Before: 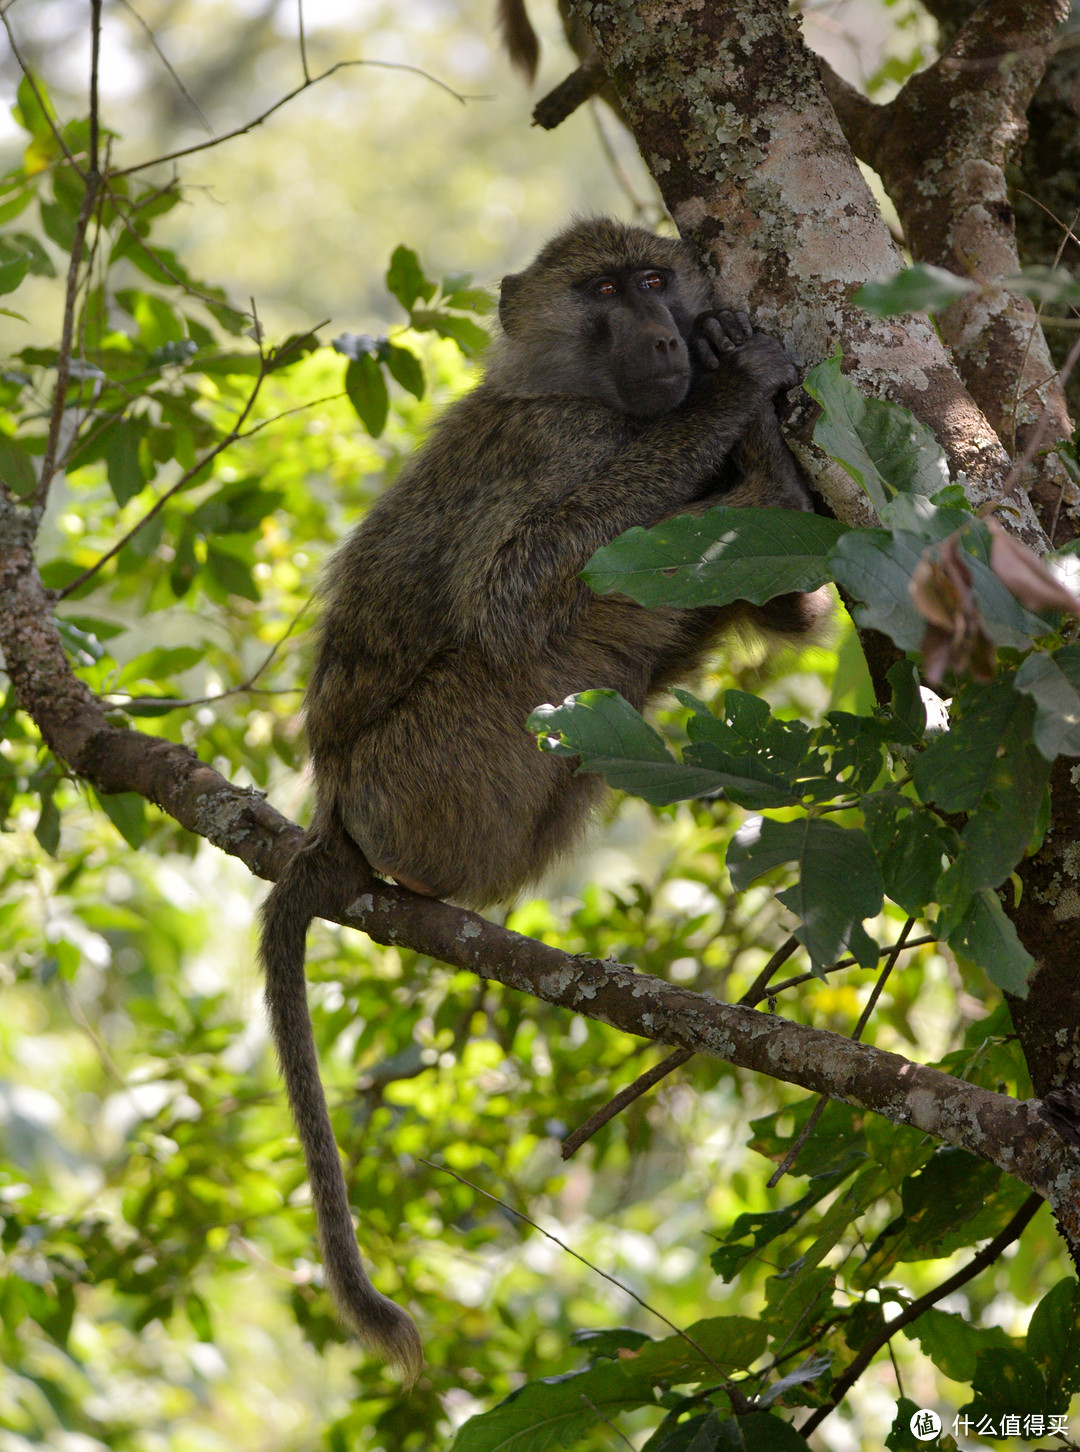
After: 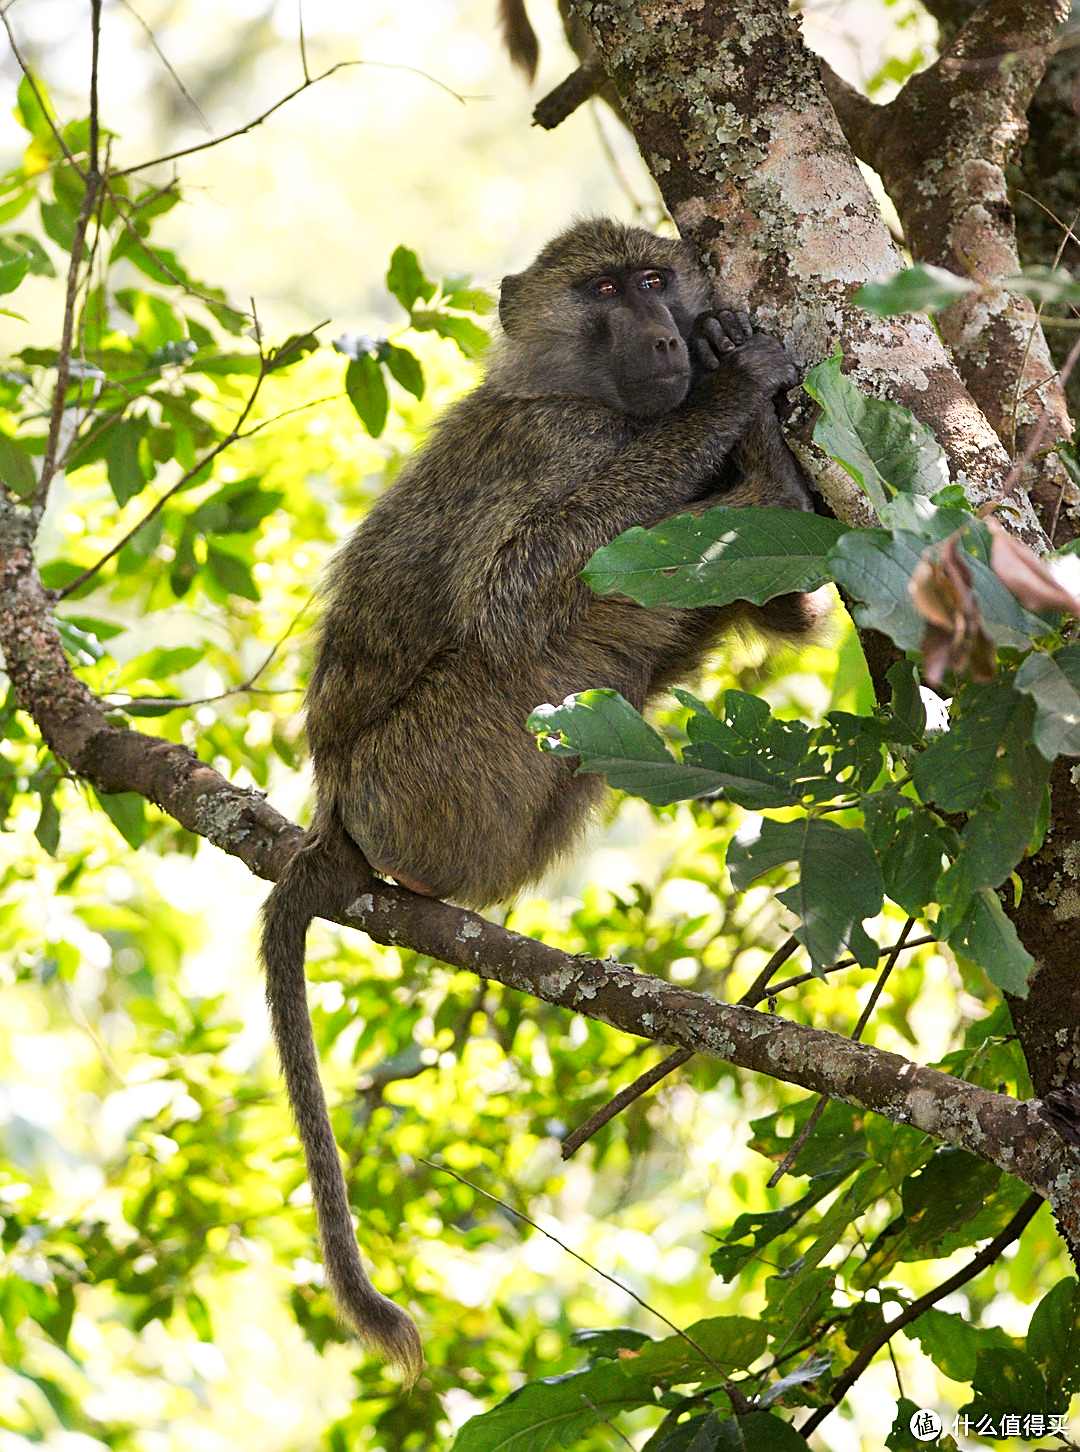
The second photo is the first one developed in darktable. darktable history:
tone curve: curves: ch0 [(0, 0) (0.003, 0.01) (0.011, 0.017) (0.025, 0.035) (0.044, 0.068) (0.069, 0.109) (0.1, 0.144) (0.136, 0.185) (0.177, 0.231) (0.224, 0.279) (0.277, 0.346) (0.335, 0.42) (0.399, 0.5) (0.468, 0.603) (0.543, 0.712) (0.623, 0.808) (0.709, 0.883) (0.801, 0.957) (0.898, 0.993) (1, 1)], preserve colors none
exposure: exposure 0.298 EV, compensate exposure bias true, compensate highlight preservation false
sharpen: on, module defaults
